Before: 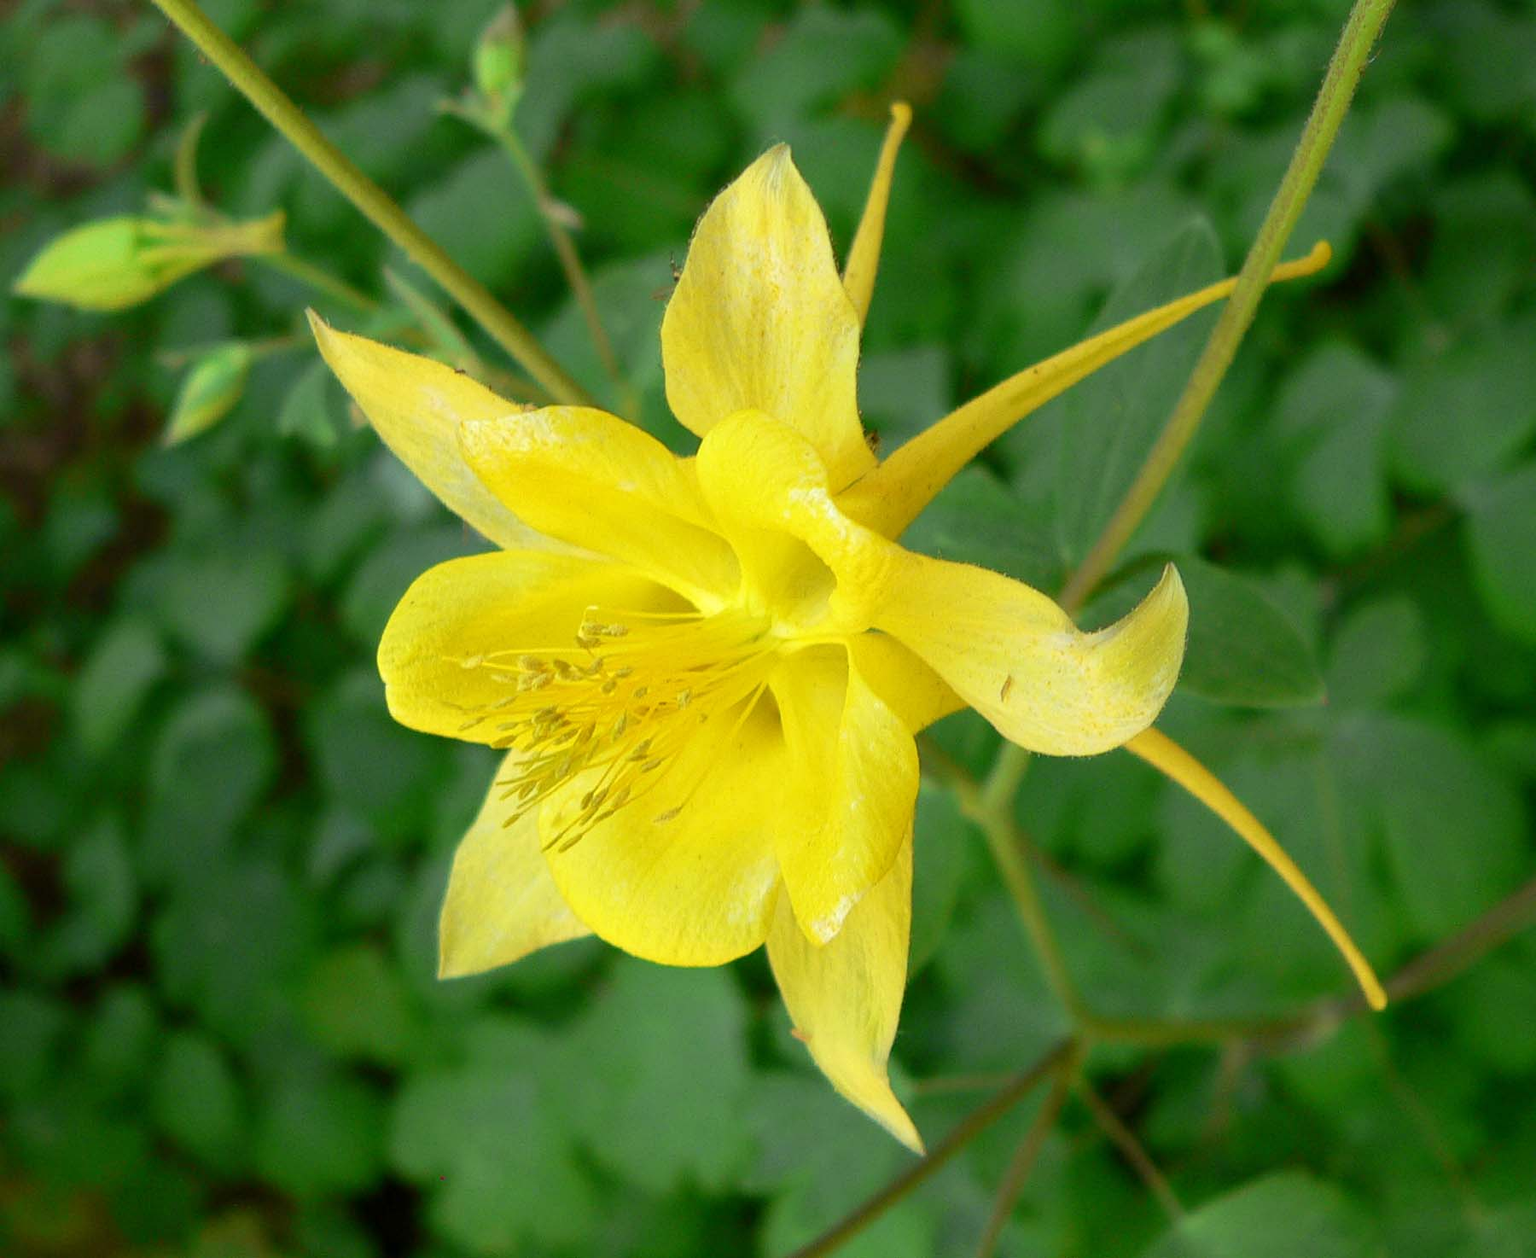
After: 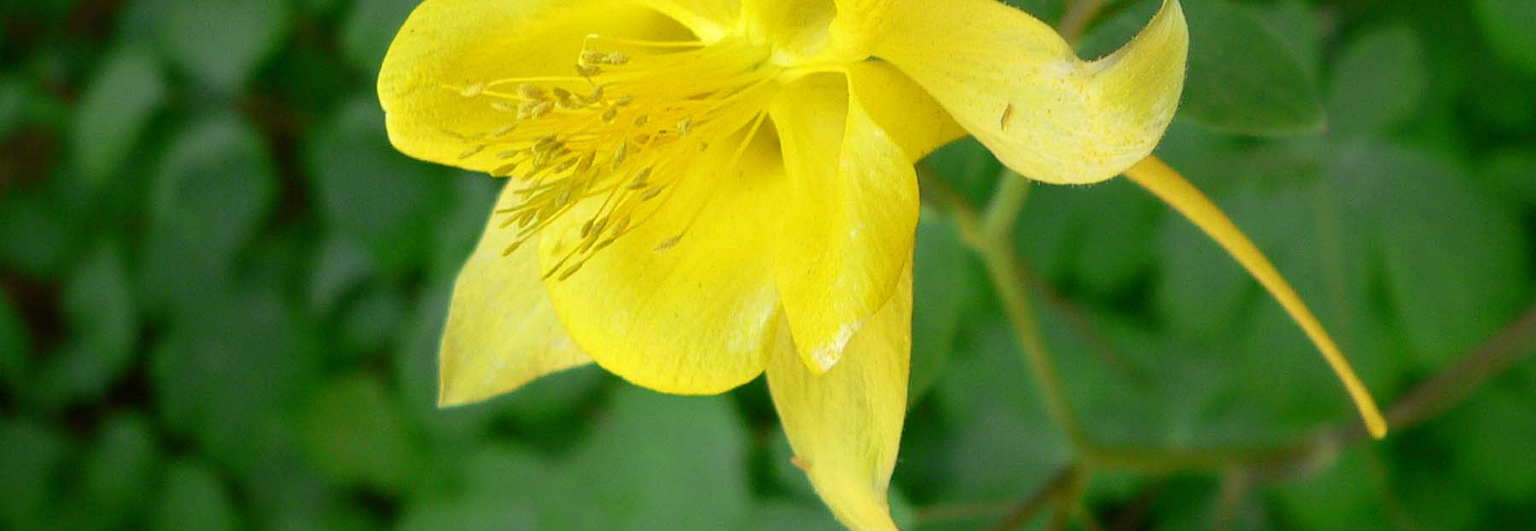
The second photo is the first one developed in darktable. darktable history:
crop: top 45.51%, bottom 12.213%
